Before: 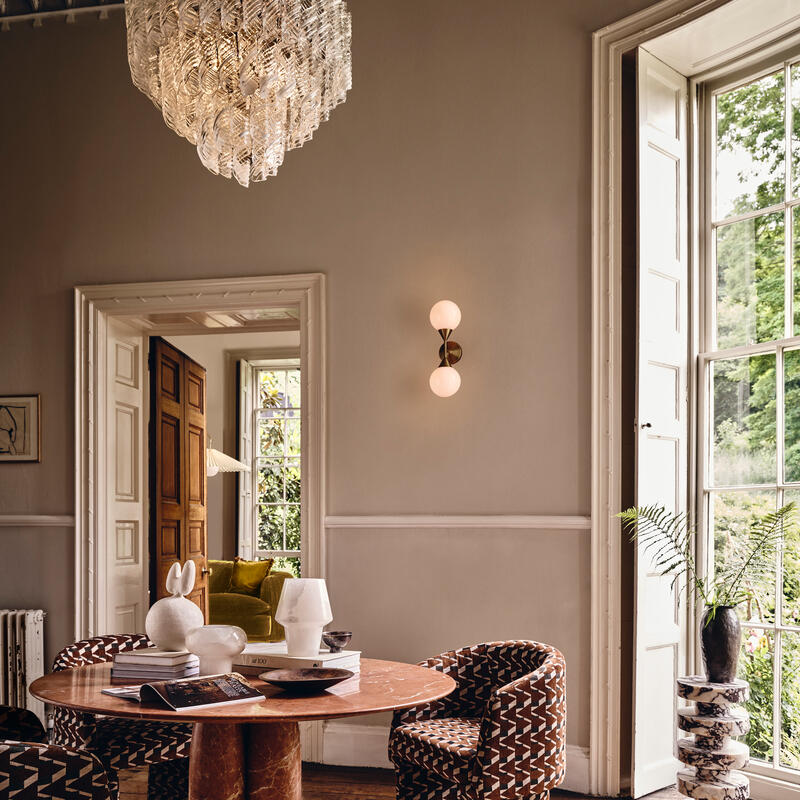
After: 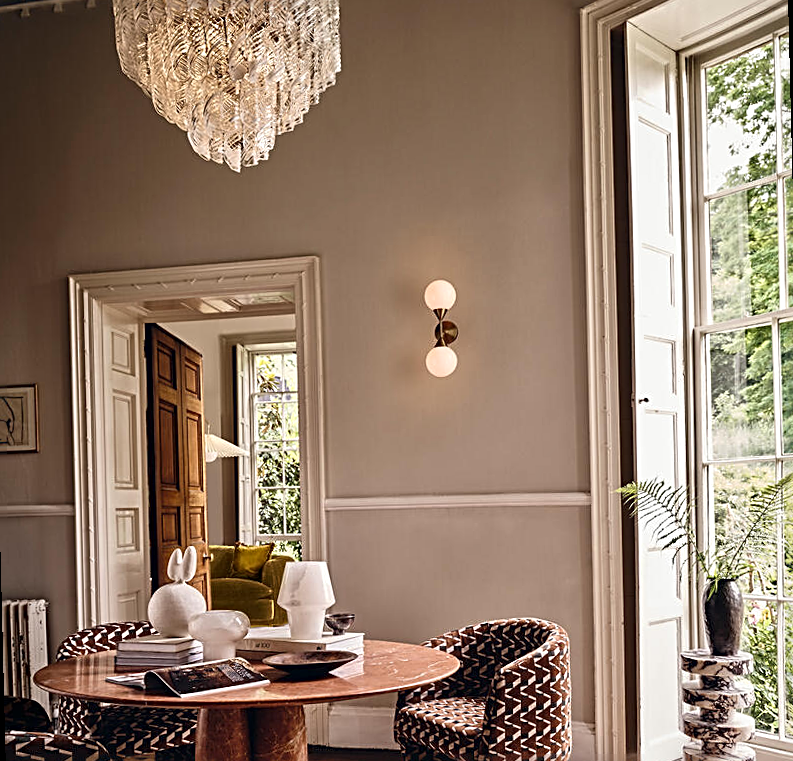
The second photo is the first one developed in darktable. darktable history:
local contrast: mode bilateral grid, contrast 20, coarseness 50, detail 120%, midtone range 0.2
sharpen: radius 2.531, amount 0.628
rotate and perspective: rotation -1.42°, crop left 0.016, crop right 0.984, crop top 0.035, crop bottom 0.965
